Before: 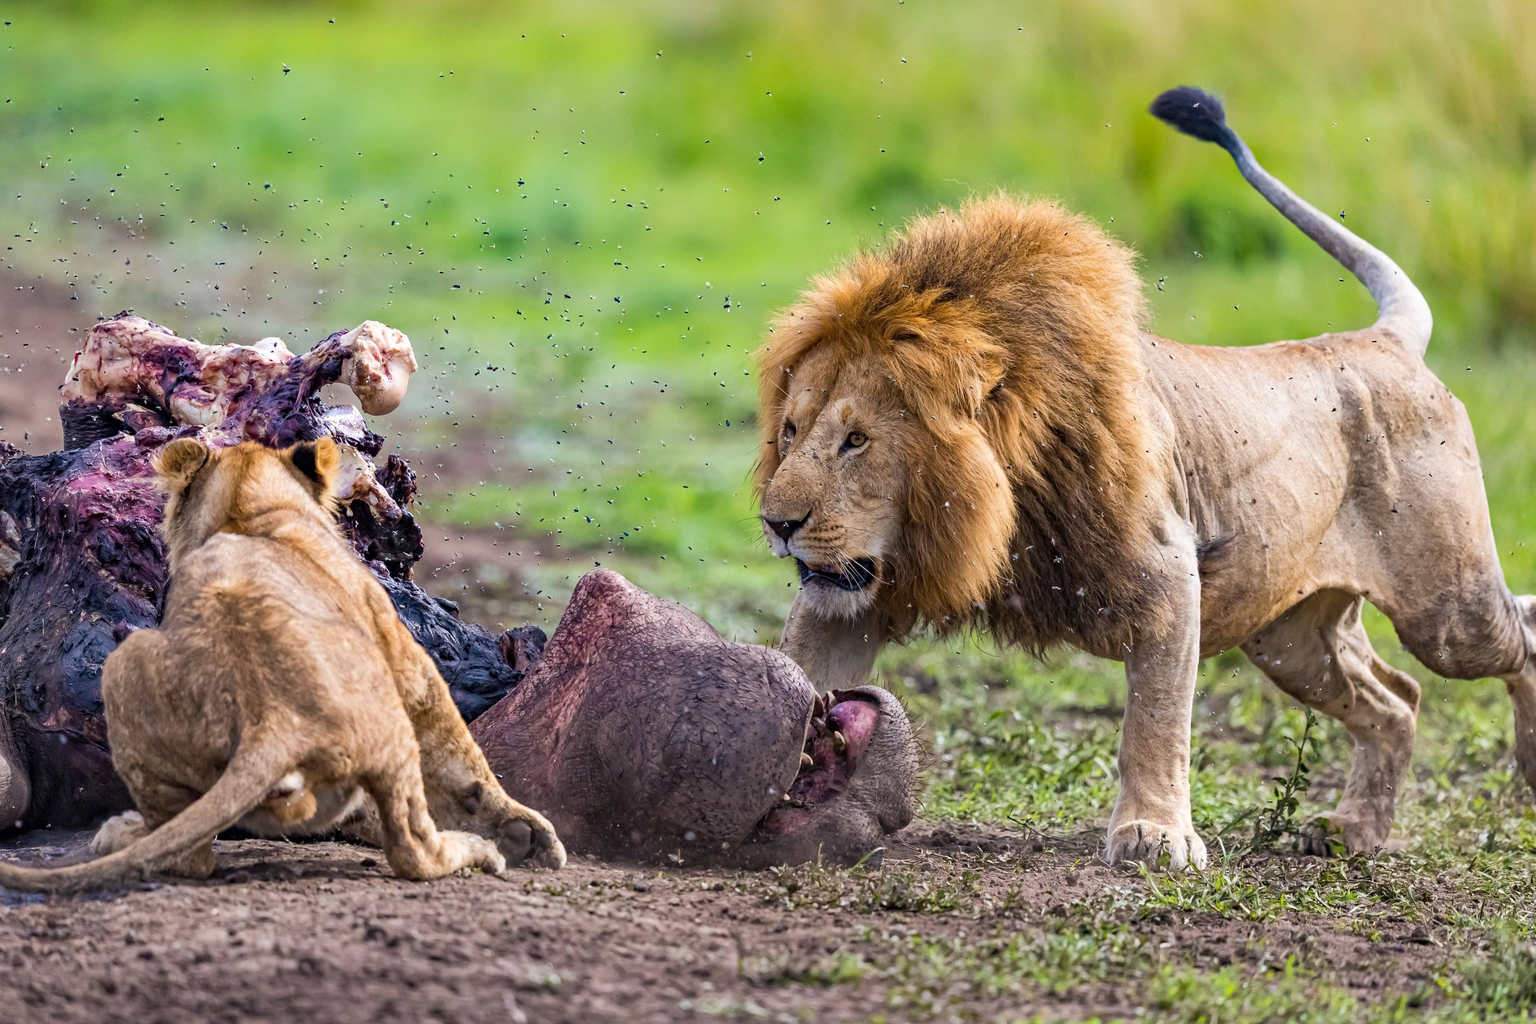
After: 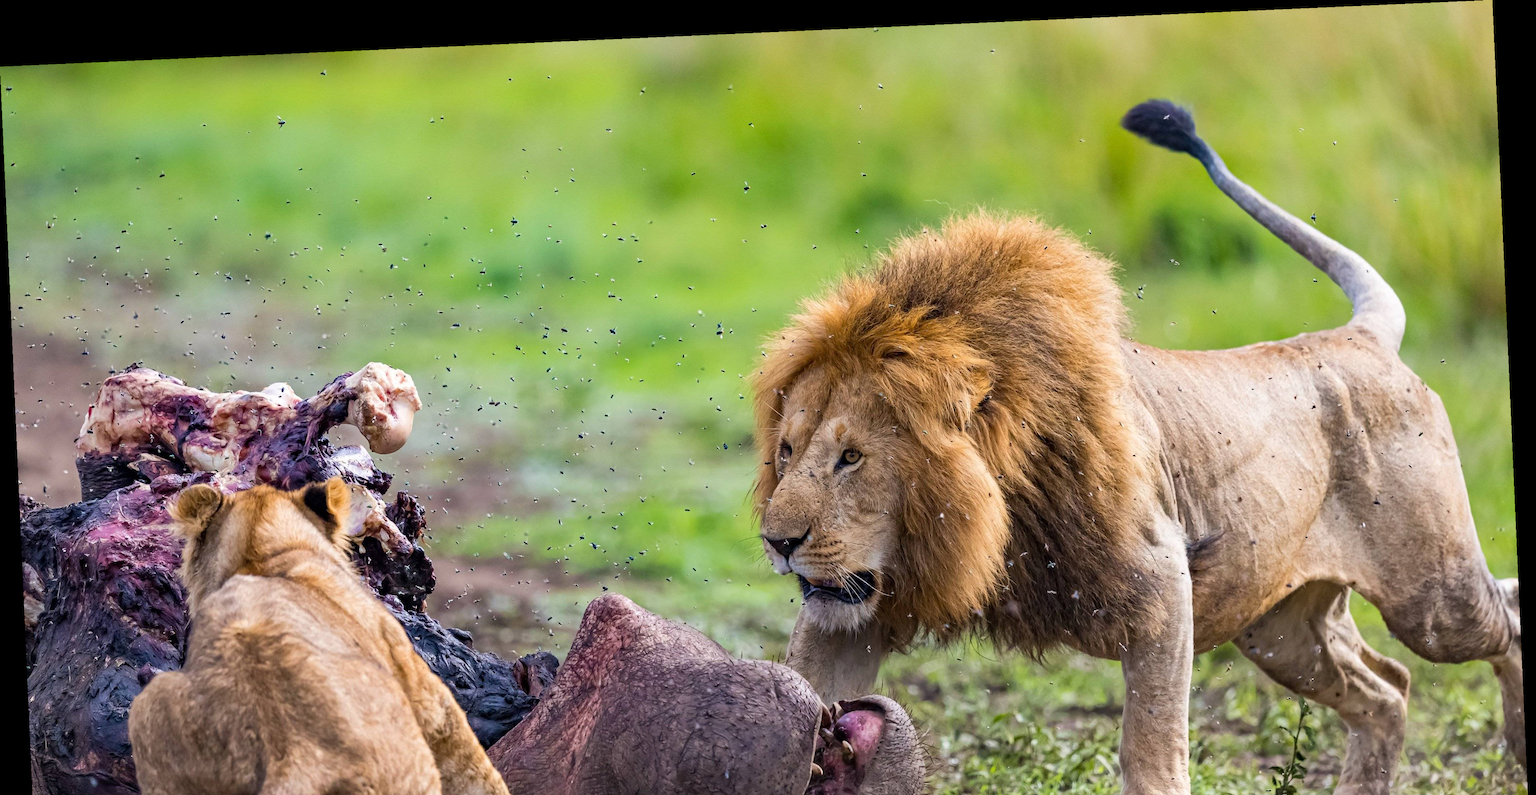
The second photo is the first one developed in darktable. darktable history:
rotate and perspective: rotation -2.56°, automatic cropping off
crop: bottom 24.988%
